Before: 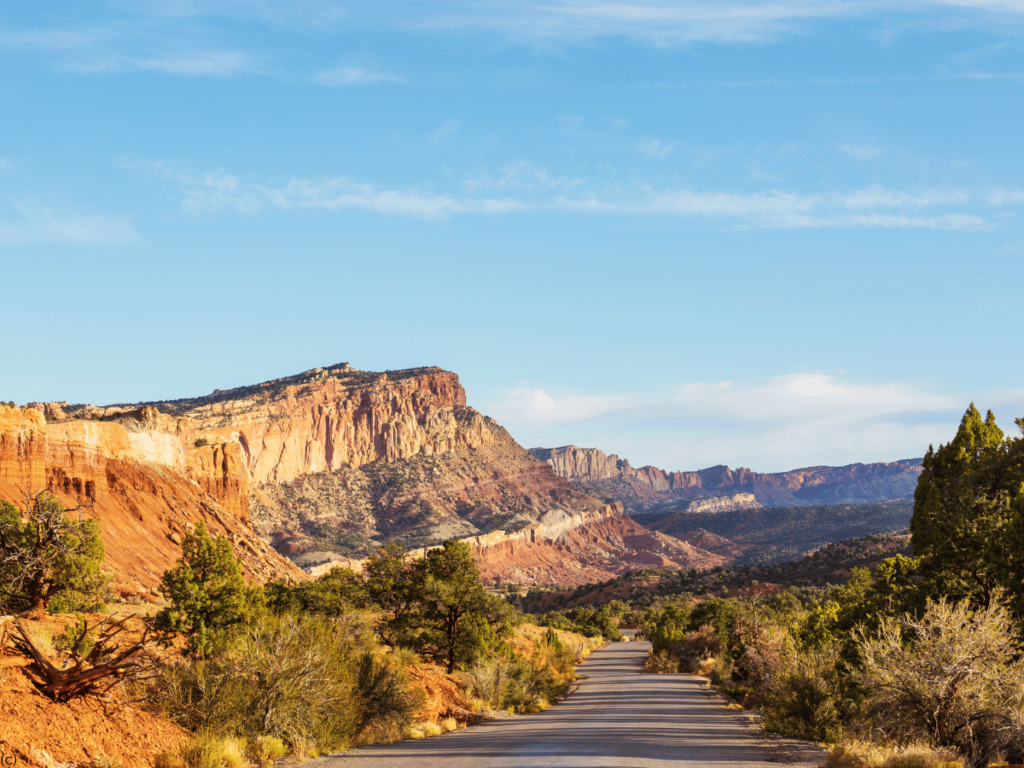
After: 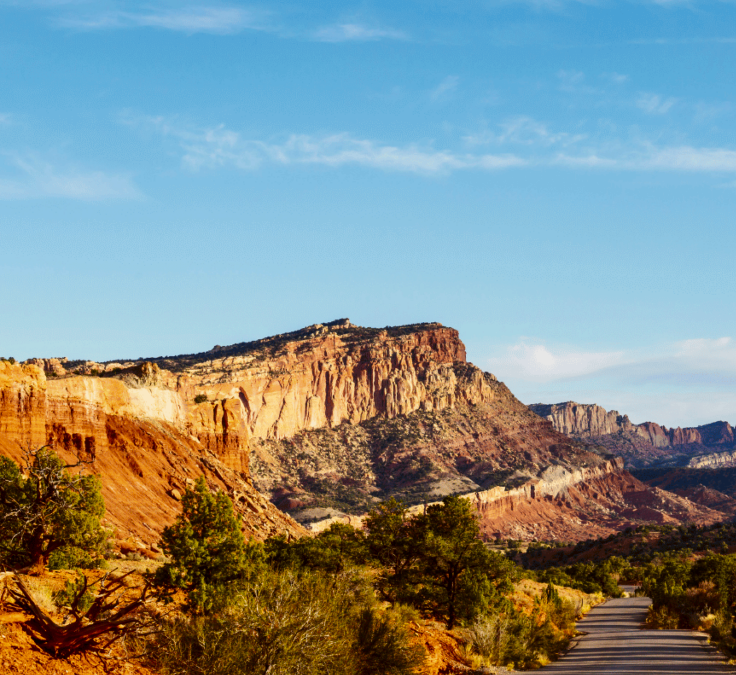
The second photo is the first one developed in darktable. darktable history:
crop: top 5.803%, right 27.864%, bottom 5.804%
contrast brightness saturation: contrast 0.13, brightness -0.24, saturation 0.14
